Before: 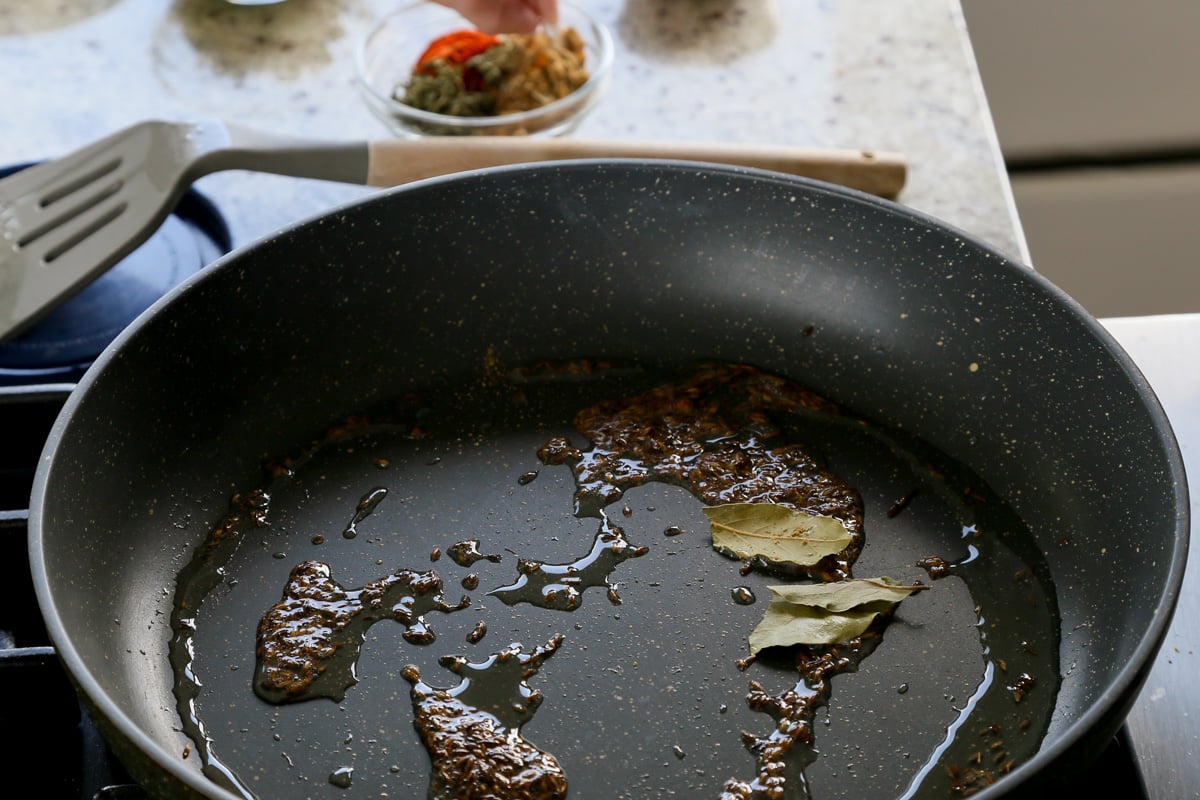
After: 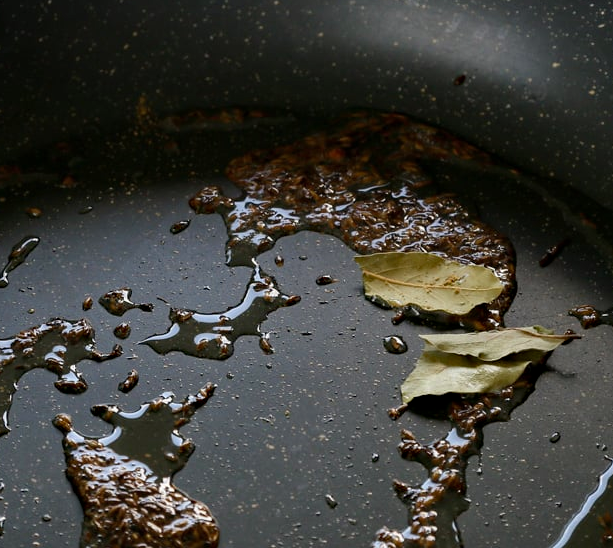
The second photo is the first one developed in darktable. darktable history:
crop and rotate: left 29.04%, top 31.405%, right 19.848%
haze removal: compatibility mode true, adaptive false
